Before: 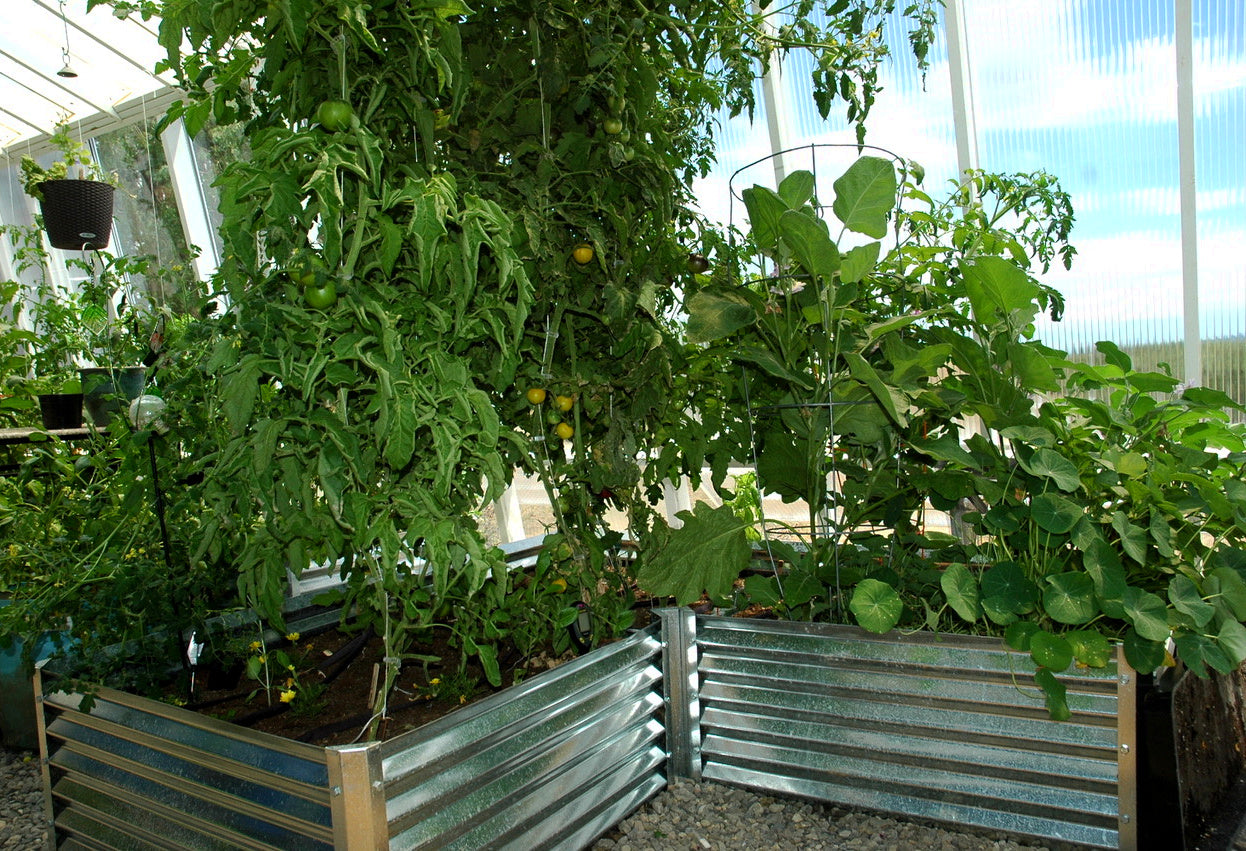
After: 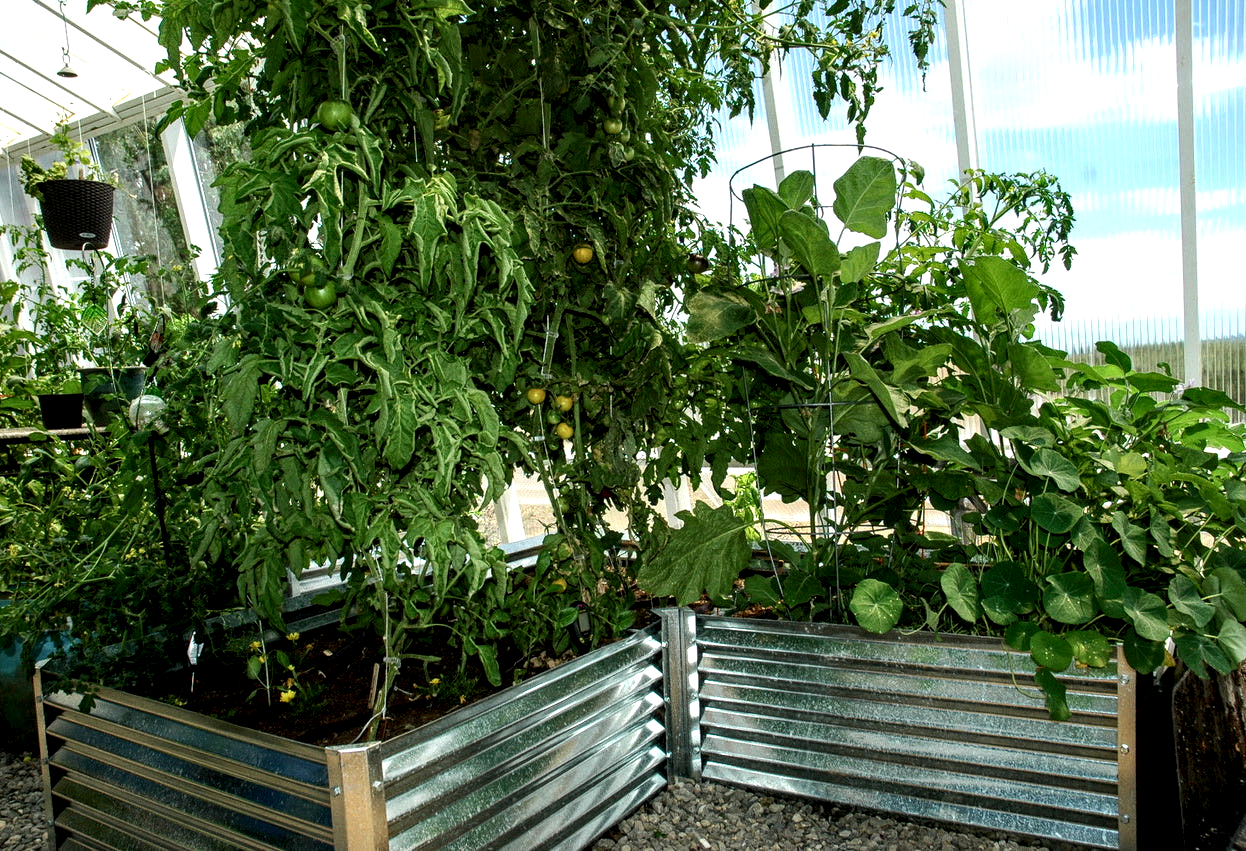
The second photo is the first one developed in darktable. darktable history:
local contrast: highlights 60%, shadows 63%, detail 160%
contrast brightness saturation: contrast 0.136
